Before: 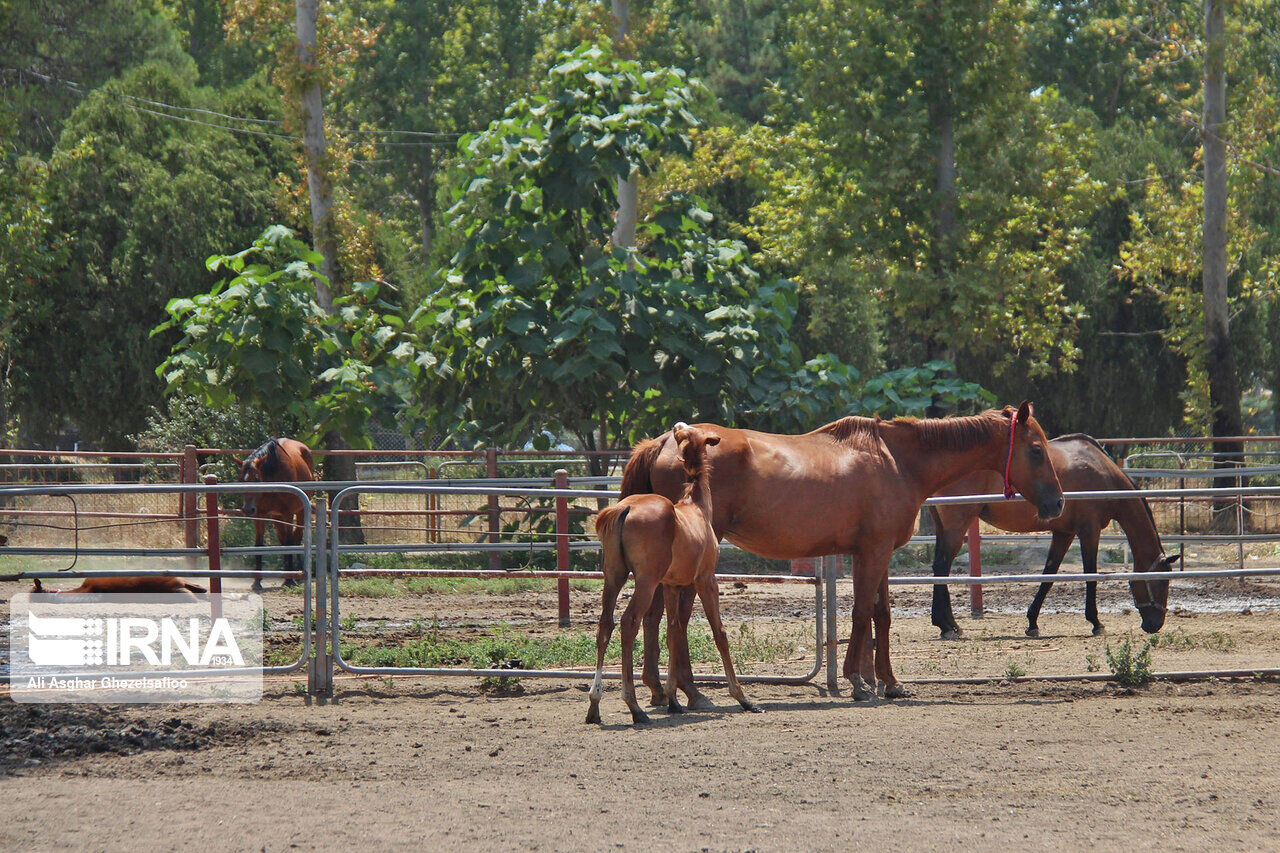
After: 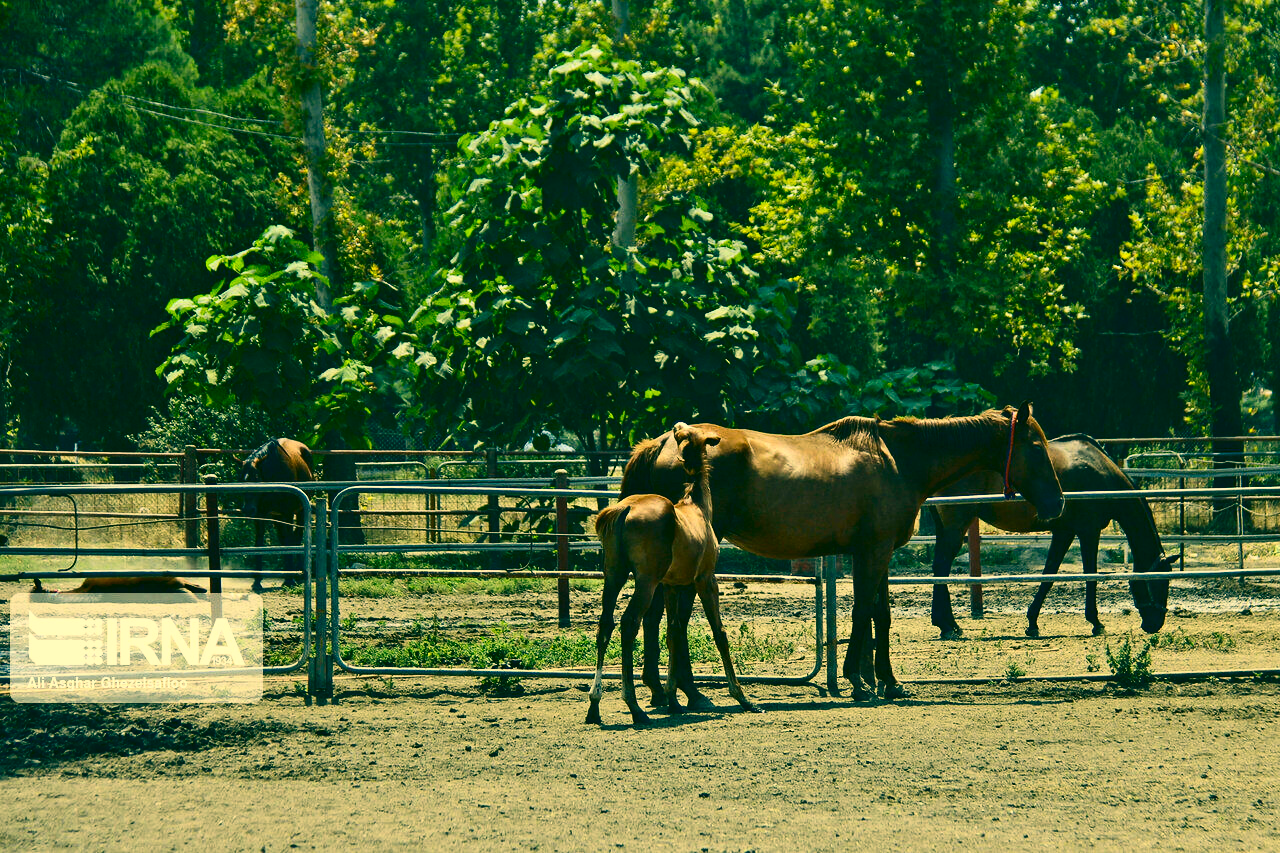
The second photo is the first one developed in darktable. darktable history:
contrast brightness saturation: contrast 0.32, brightness -0.08, saturation 0.17
color correction: highlights a* 1.83, highlights b* 34.02, shadows a* -36.68, shadows b* -5.48
